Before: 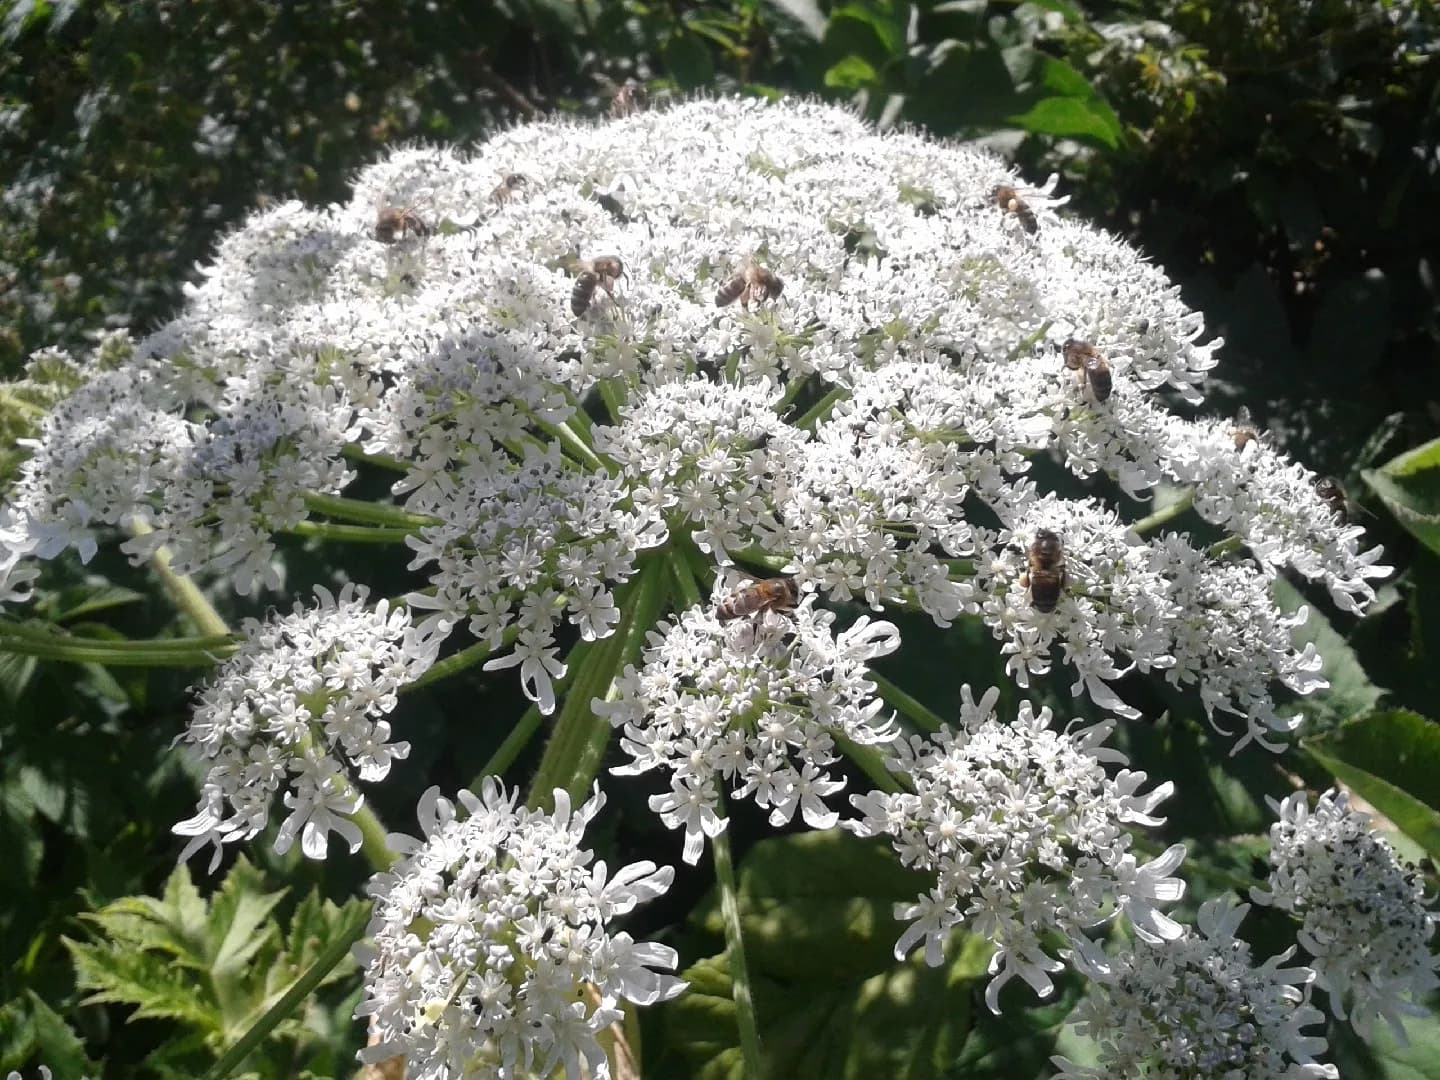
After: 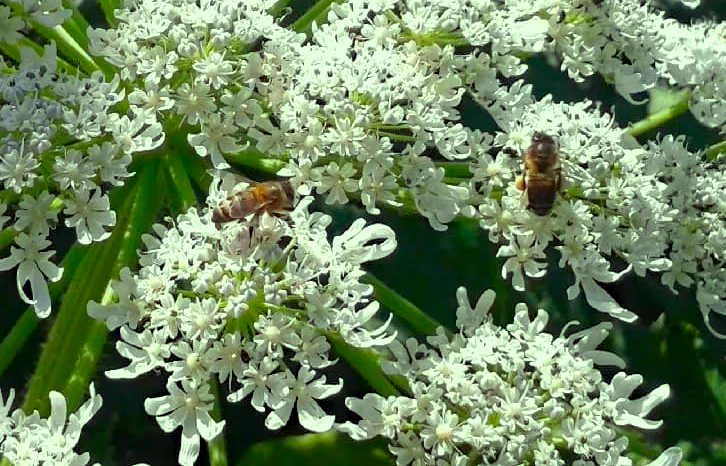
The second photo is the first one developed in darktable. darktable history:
haze removal: strength 0.287, distance 0.246, compatibility mode true, adaptive false
crop: left 35.013%, top 36.769%, right 14.549%, bottom 20.027%
exposure: exposure 0.125 EV, compensate highlight preservation false
color correction: highlights a* -11.19, highlights b* 9.94, saturation 1.71
